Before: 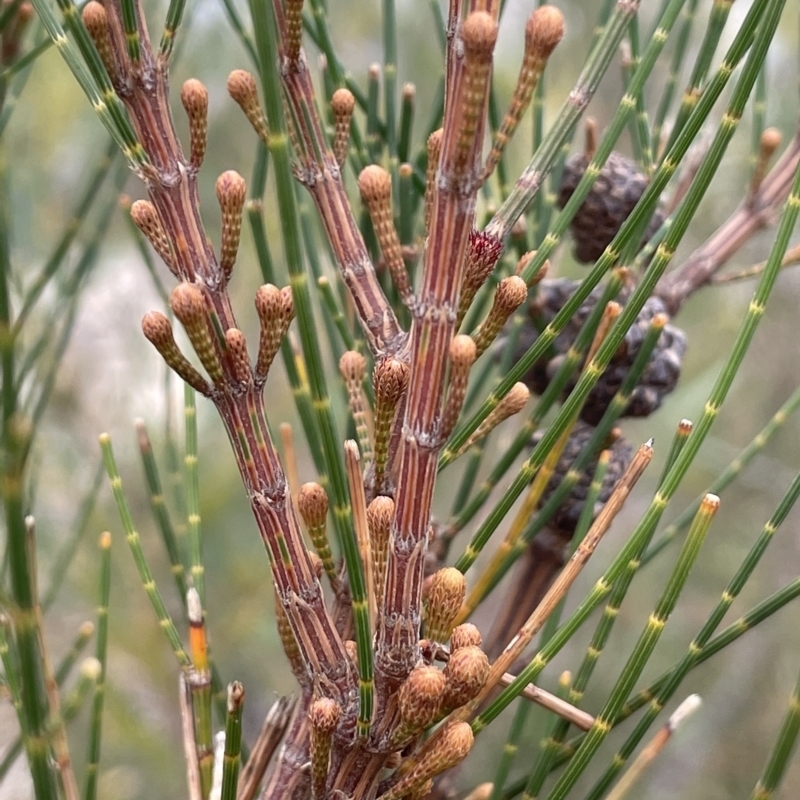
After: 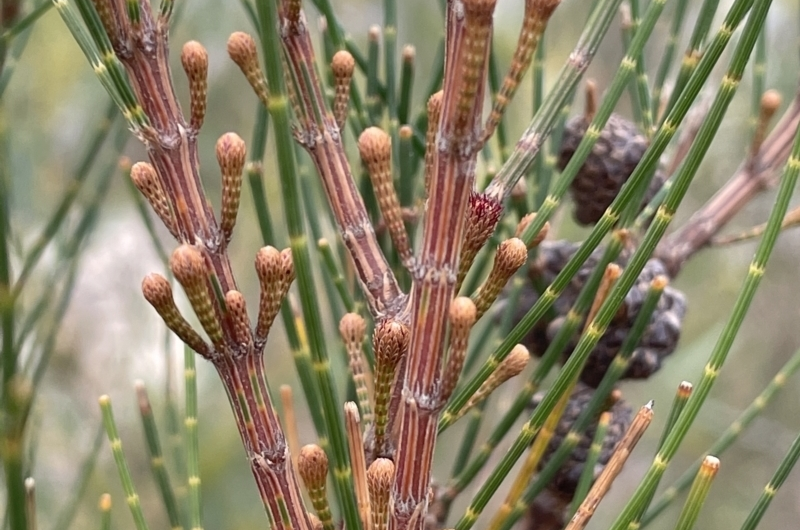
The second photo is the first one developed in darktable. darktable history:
crop and rotate: top 4.814%, bottom 28.904%
